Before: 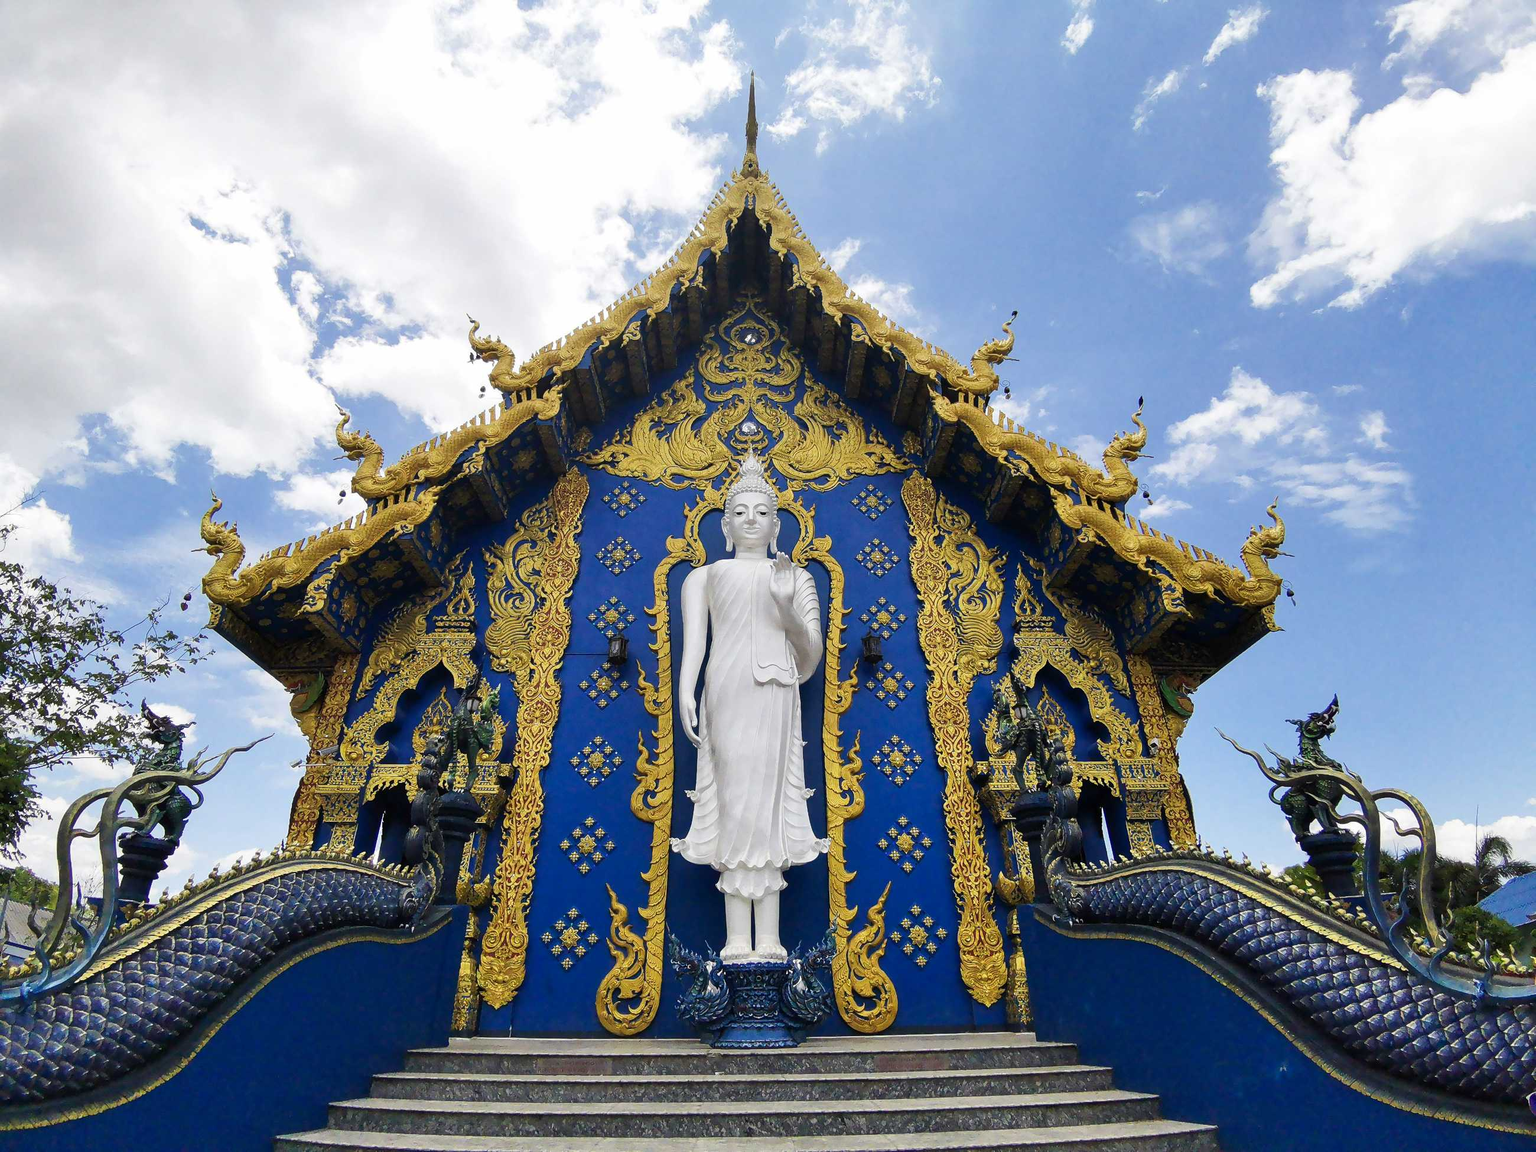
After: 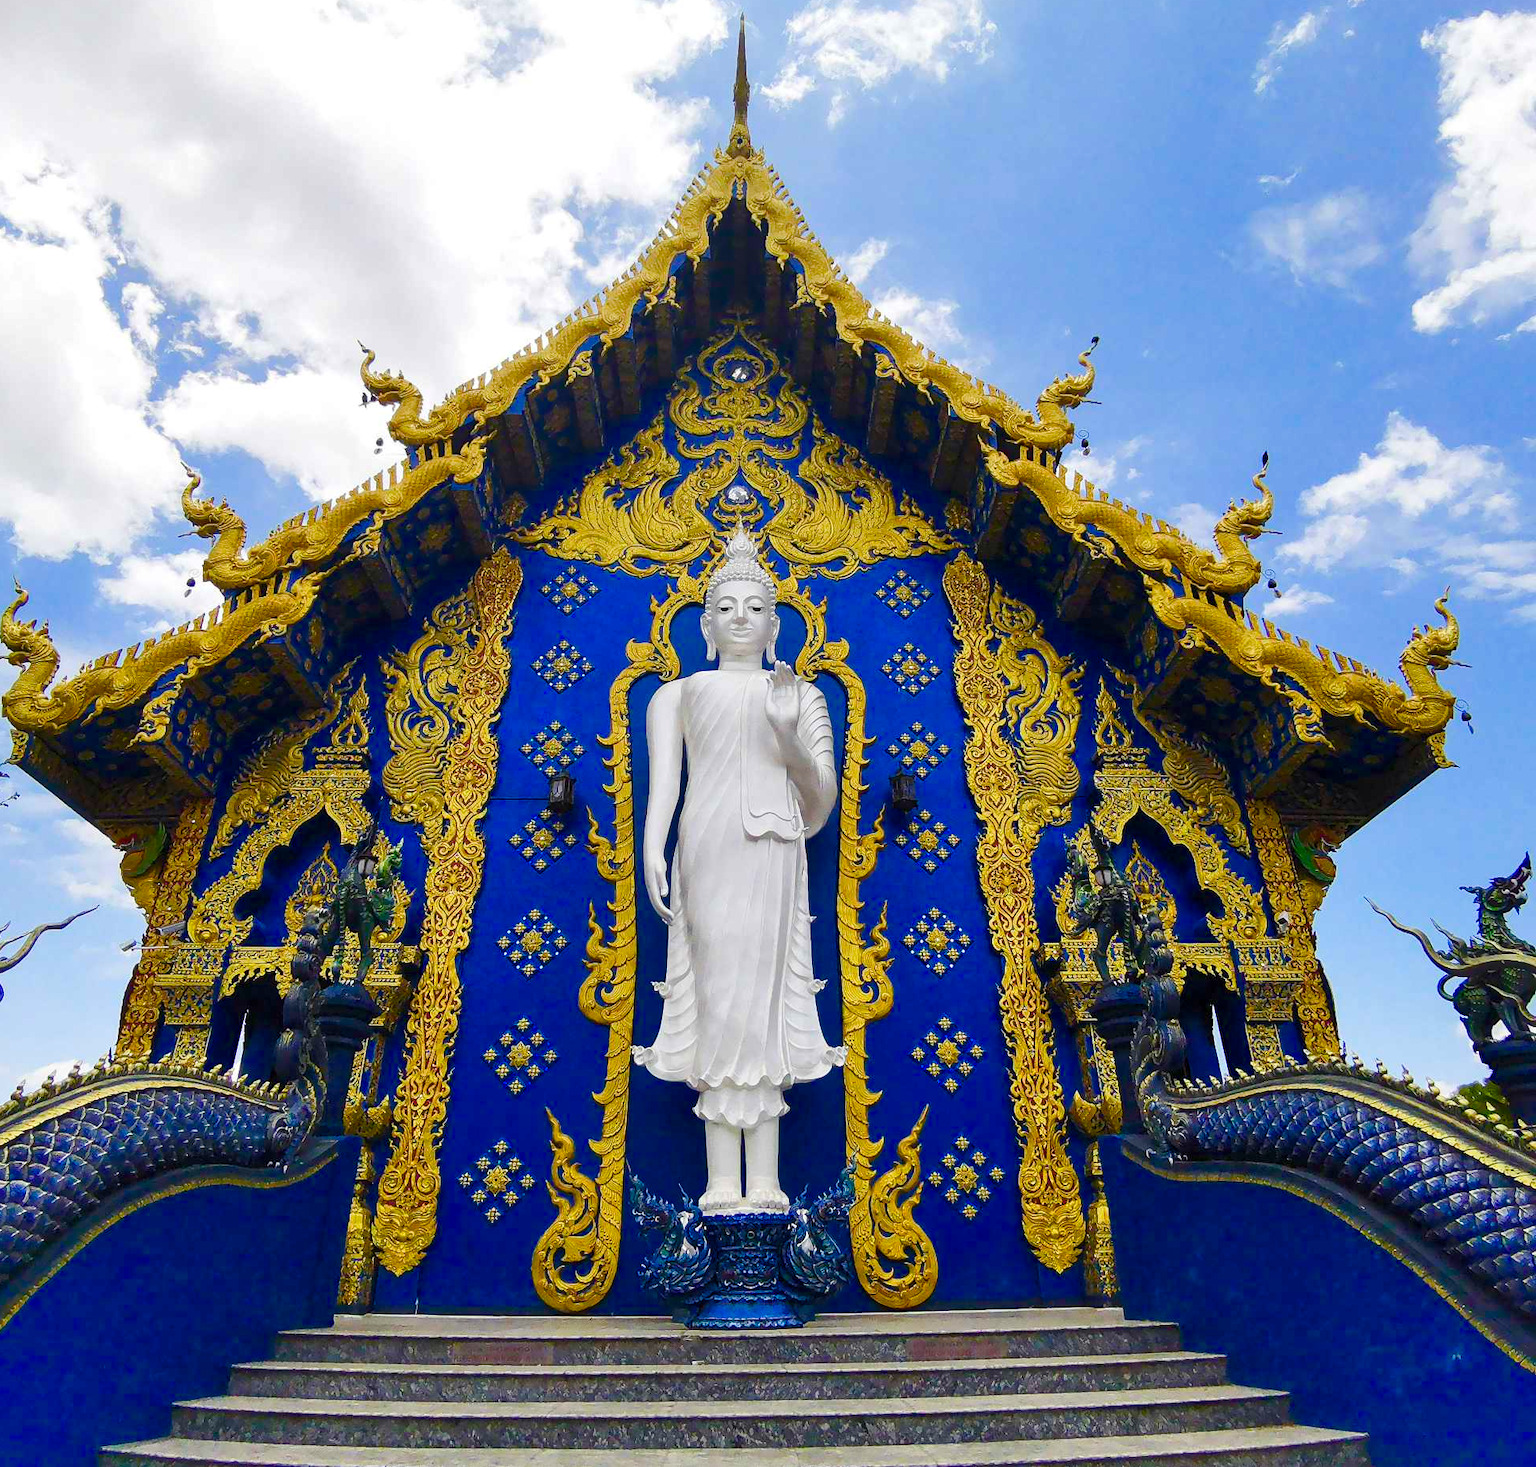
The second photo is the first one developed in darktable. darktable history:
shadows and highlights: shadows 62.74, white point adjustment 0.52, highlights -33.55, compress 83.67%
crop and rotate: left 13.093%, top 5.298%, right 12.563%
color balance rgb: shadows lift › chroma 2.913%, shadows lift › hue 279.75°, shadows fall-off 102.448%, linear chroma grading › global chroma 15.575%, perceptual saturation grading › global saturation 40.591%, perceptual saturation grading › highlights -50.163%, perceptual saturation grading › shadows 30.588%, mask middle-gray fulcrum 21.674%, global vibrance 20%
